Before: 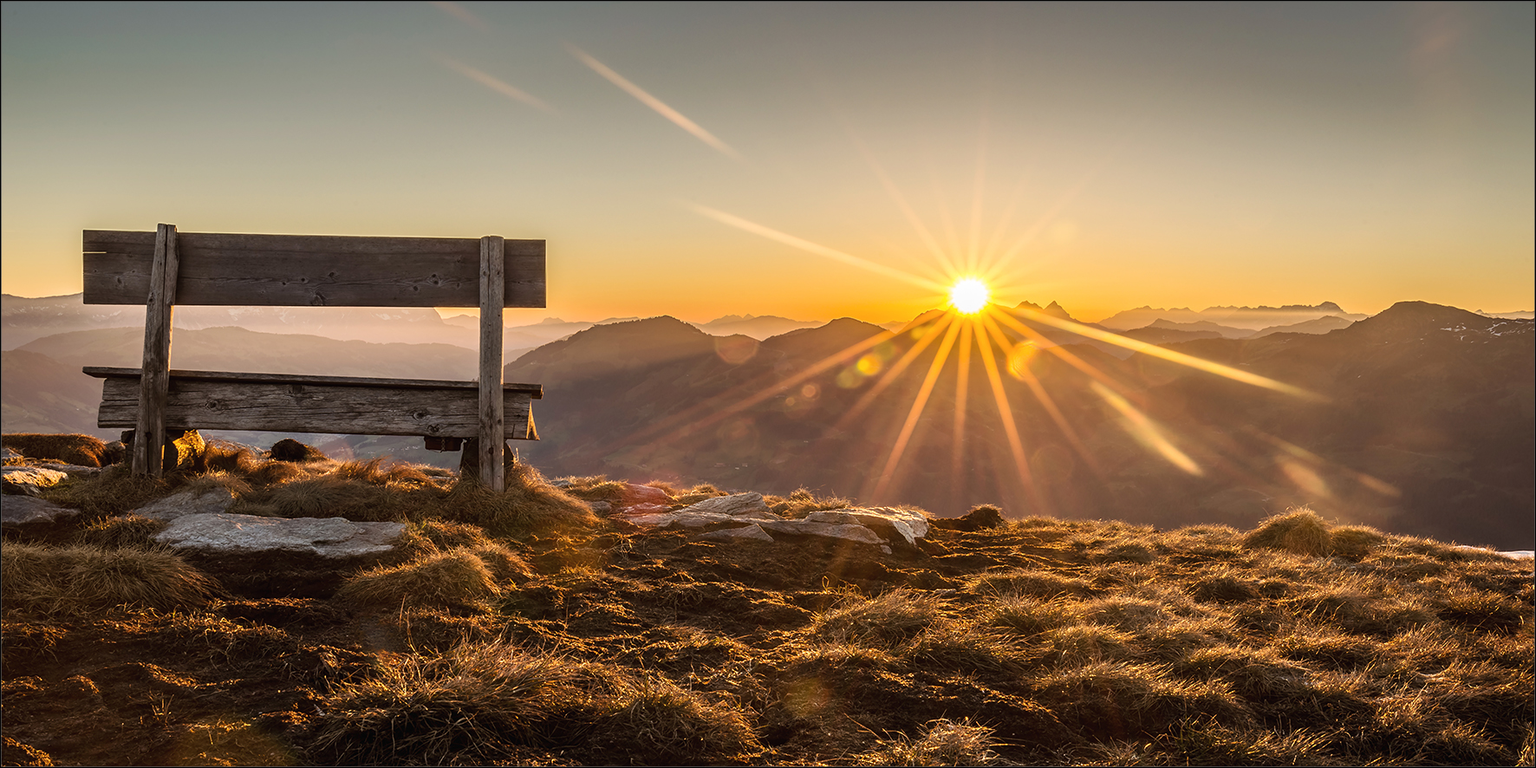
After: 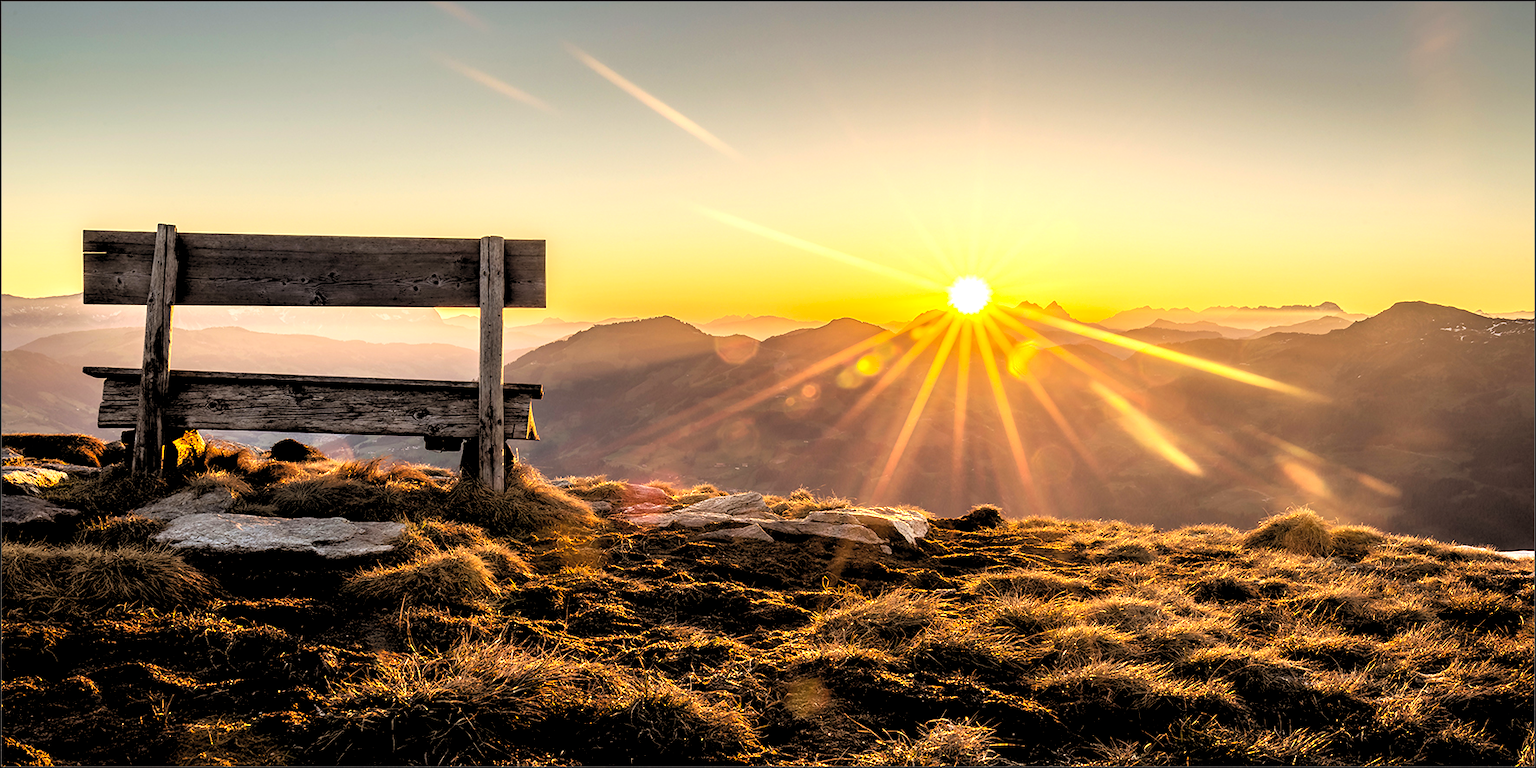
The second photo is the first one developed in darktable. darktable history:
rgb levels: levels [[0.034, 0.472, 0.904], [0, 0.5, 1], [0, 0.5, 1]]
exposure: black level correction -0.002, exposure 0.54 EV, compensate highlight preservation false
contrast brightness saturation: contrast 0.07, brightness 0.08, saturation 0.18
